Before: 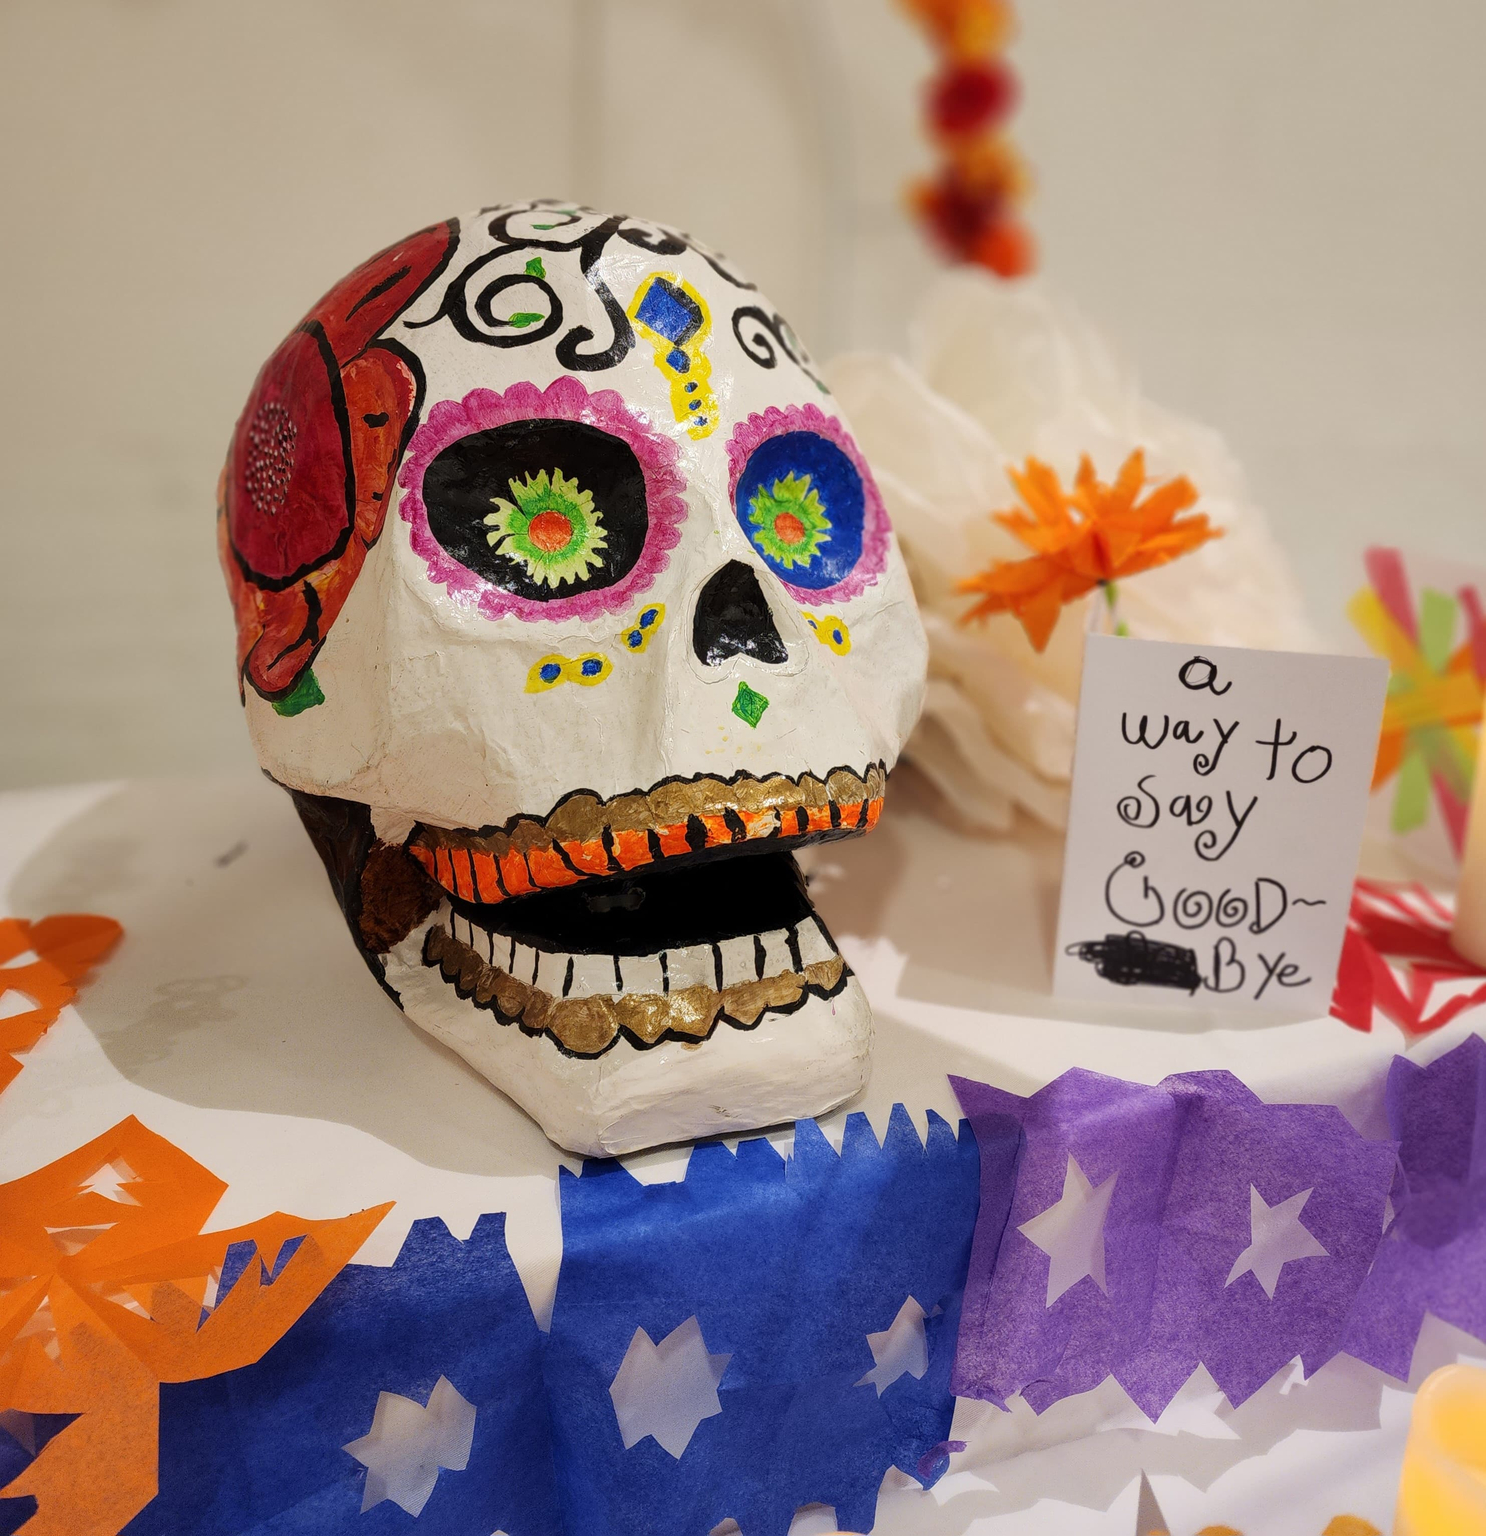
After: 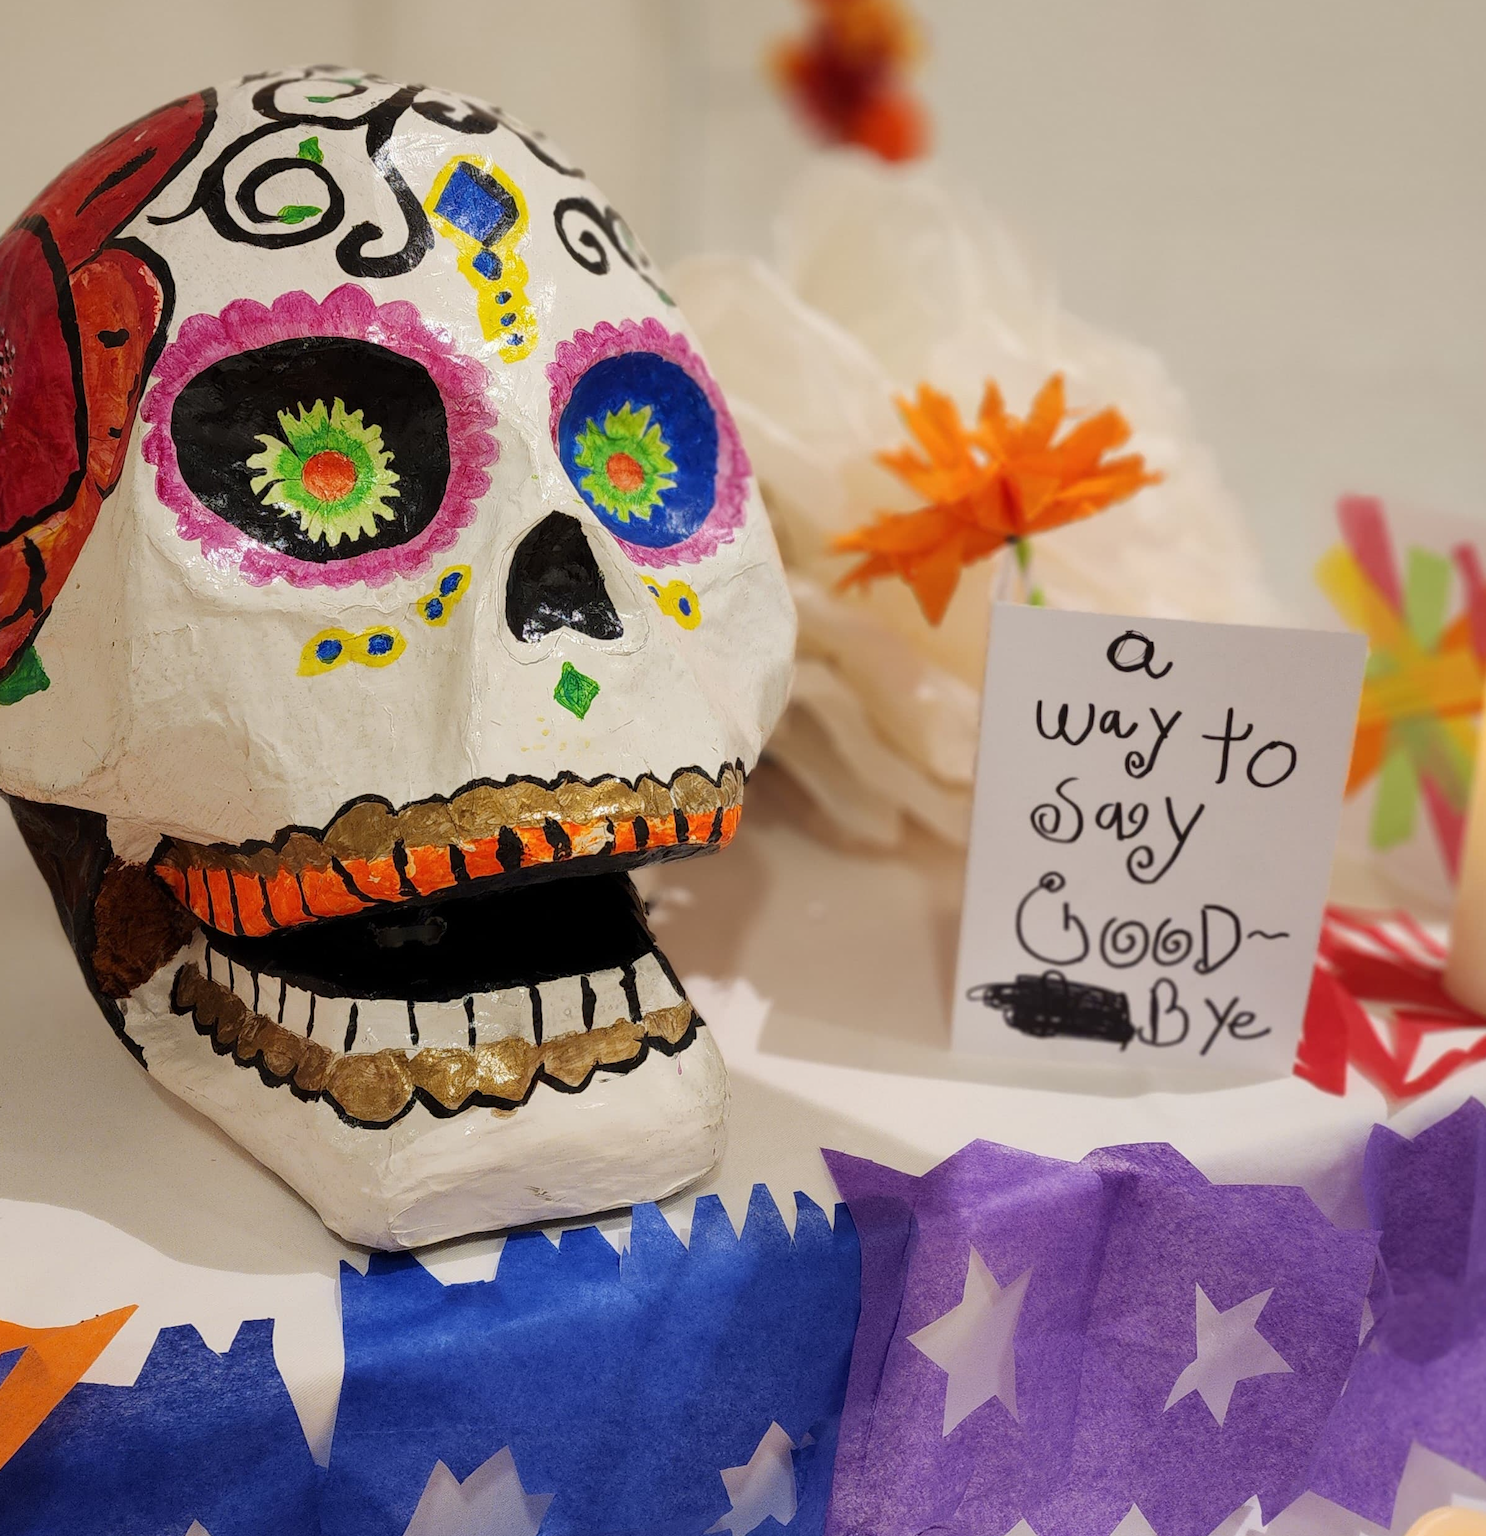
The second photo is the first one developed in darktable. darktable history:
crop: left 19.159%, top 9.58%, bottom 9.58%
tone equalizer: -7 EV 0.18 EV, -6 EV 0.12 EV, -5 EV 0.08 EV, -4 EV 0.04 EV, -2 EV -0.02 EV, -1 EV -0.04 EV, +0 EV -0.06 EV, luminance estimator HSV value / RGB max
